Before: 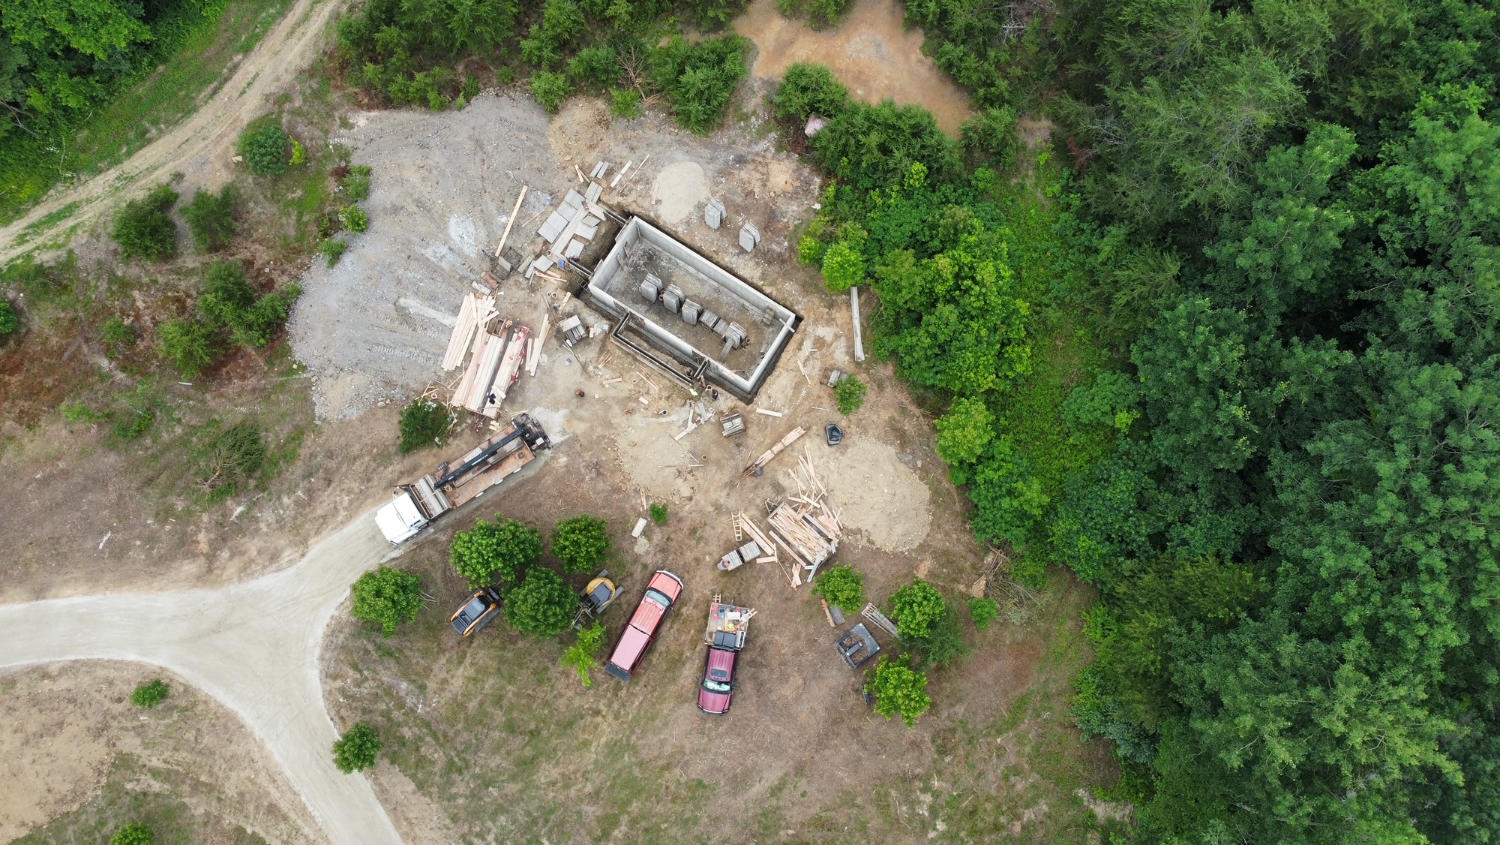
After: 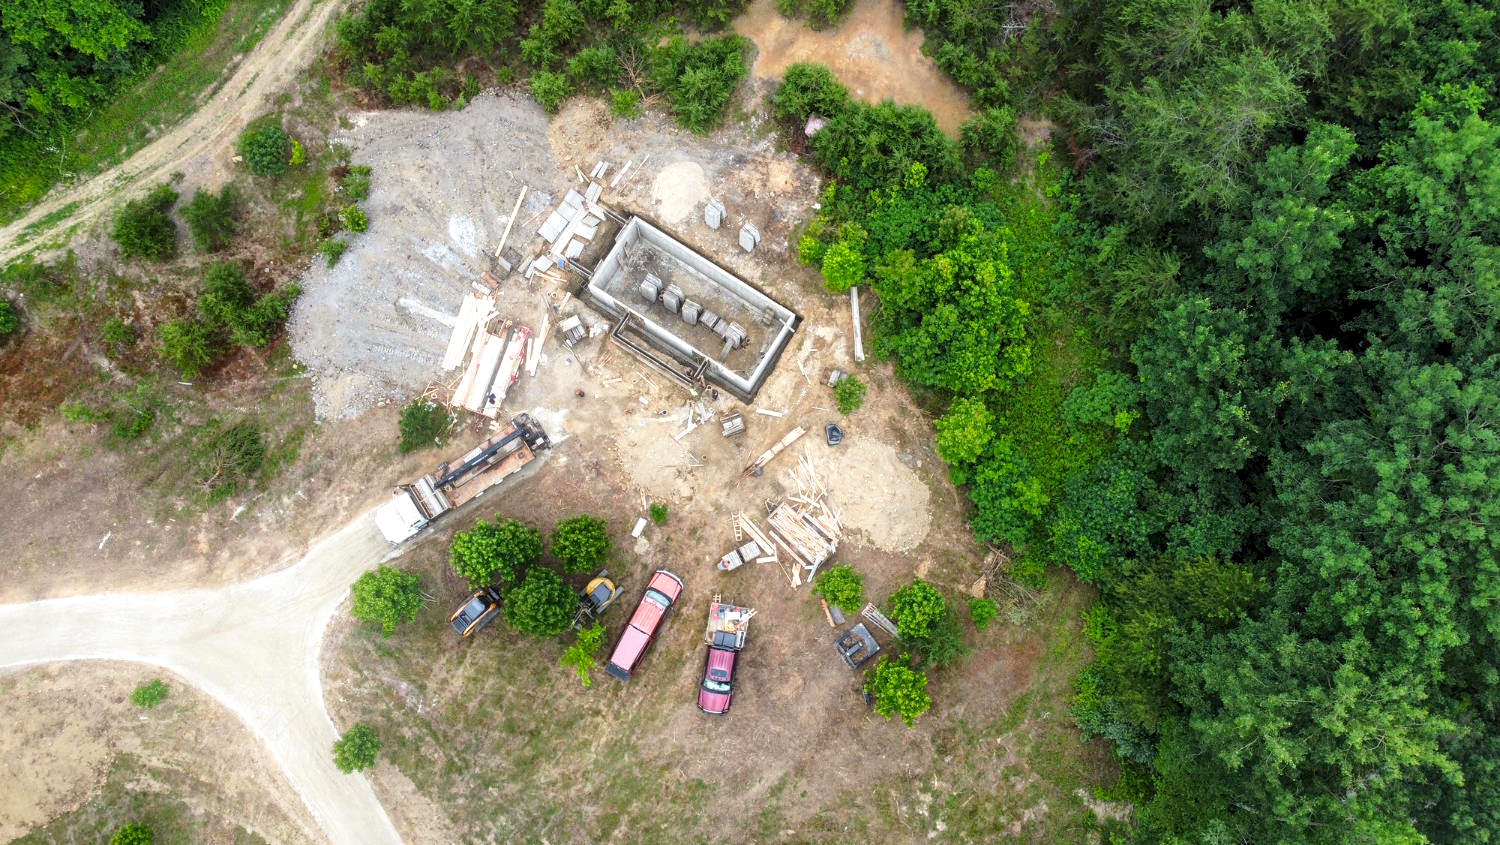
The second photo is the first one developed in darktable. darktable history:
local contrast: on, module defaults
color balance: lift [1, 1, 0.999, 1.001], gamma [1, 1.003, 1.005, 0.995], gain [1, 0.992, 0.988, 1.012], contrast 5%, output saturation 110%
exposure: exposure 0.161 EV, compensate highlight preservation false
bloom: size 15%, threshold 97%, strength 7%
